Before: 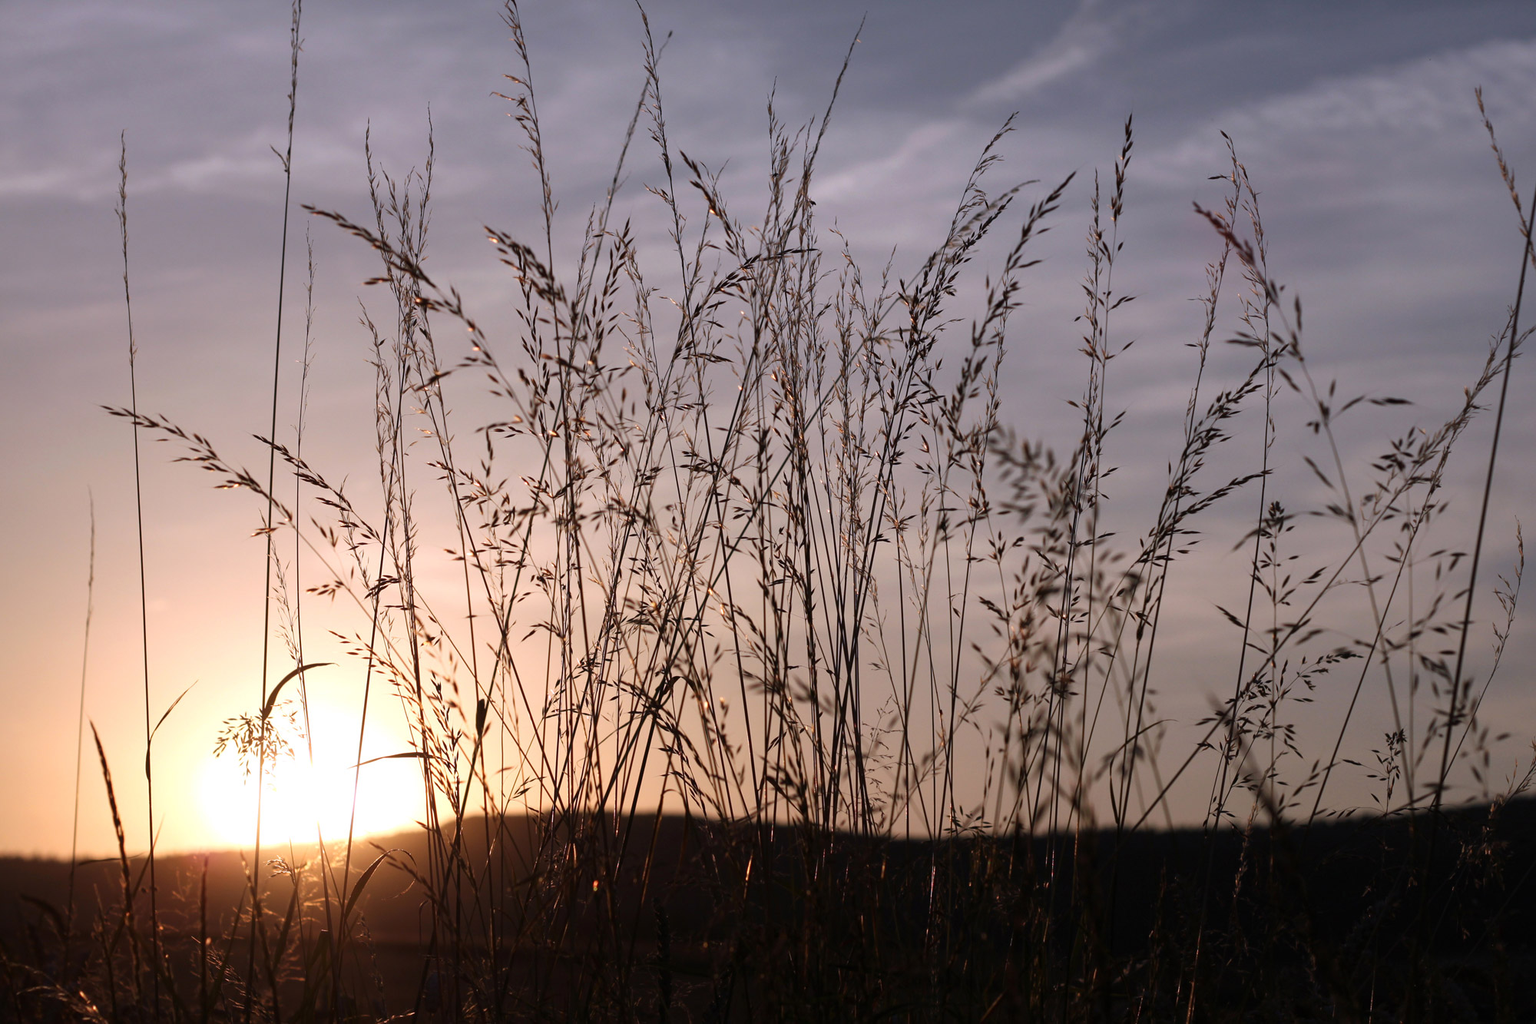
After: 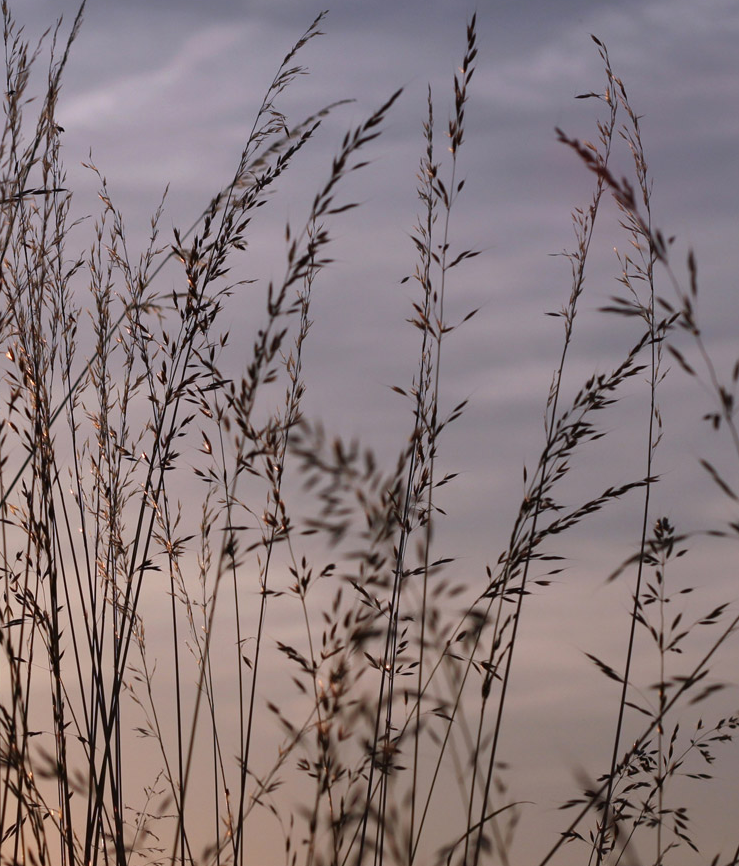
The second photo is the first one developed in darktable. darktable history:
crop and rotate: left 49.906%, top 10.14%, right 13.143%, bottom 24.854%
